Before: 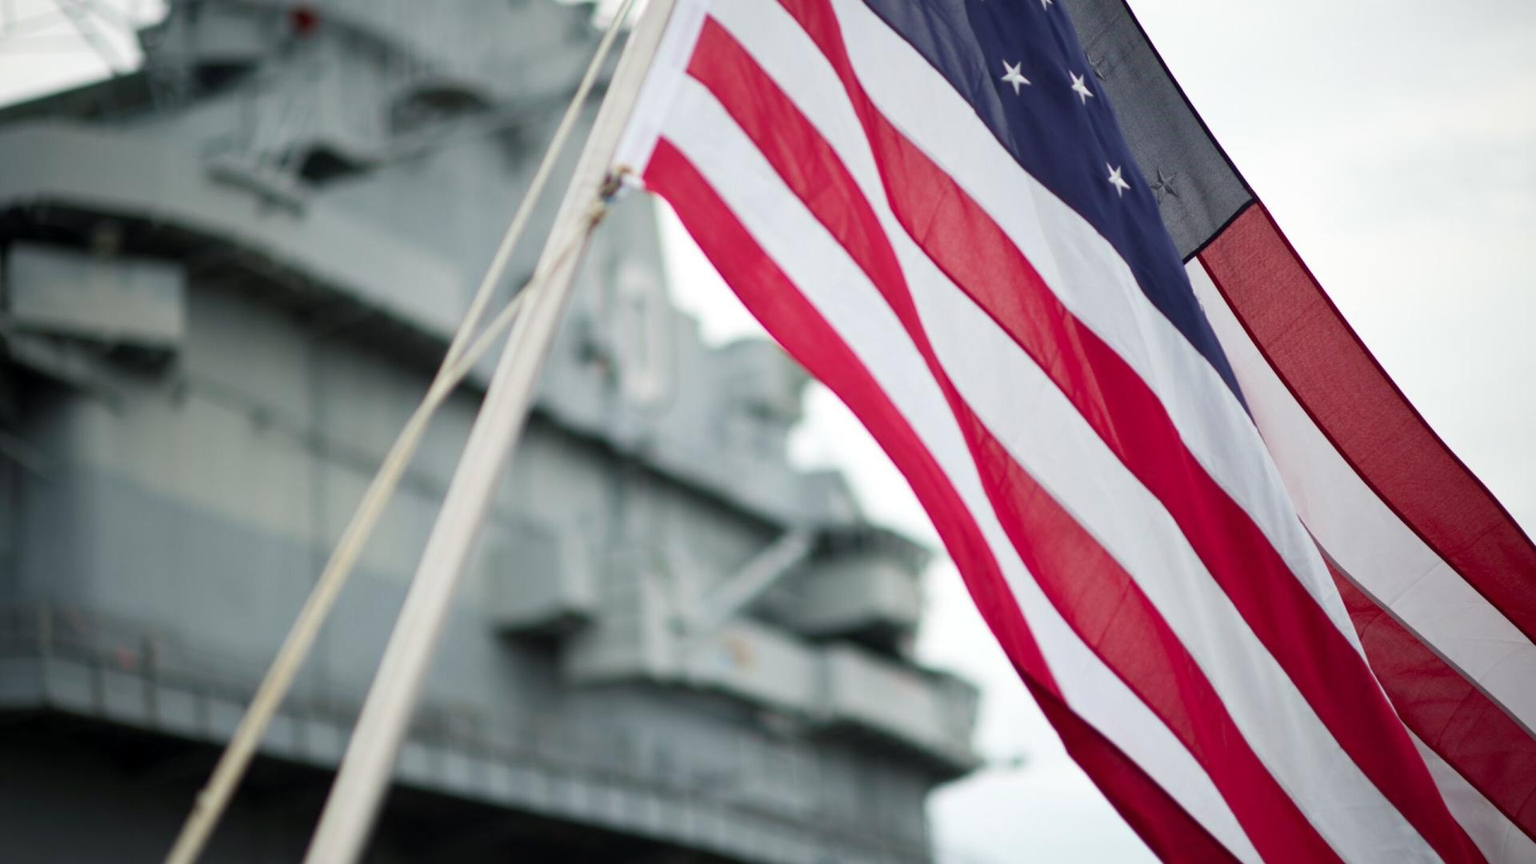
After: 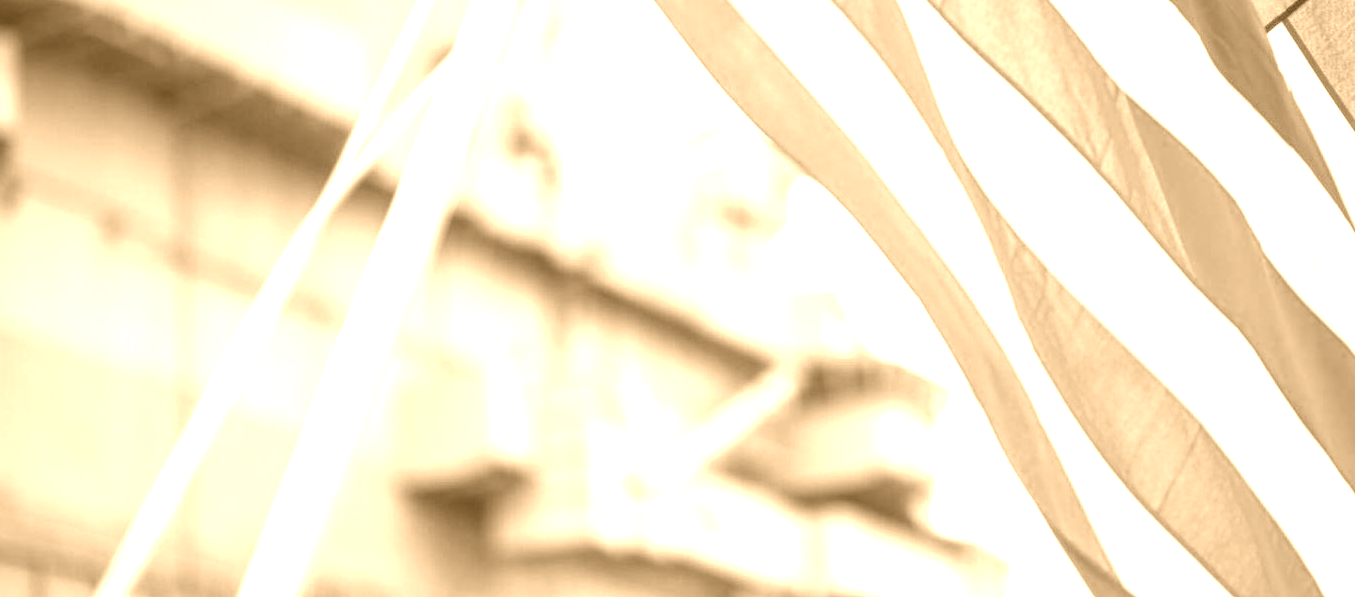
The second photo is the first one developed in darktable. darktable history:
crop: left 11.123%, top 27.61%, right 18.3%, bottom 17.034%
exposure: exposure 0.999 EV, compensate highlight preservation false
local contrast: highlights 0%, shadows 0%, detail 133%
colorize: hue 28.8°, source mix 100%
